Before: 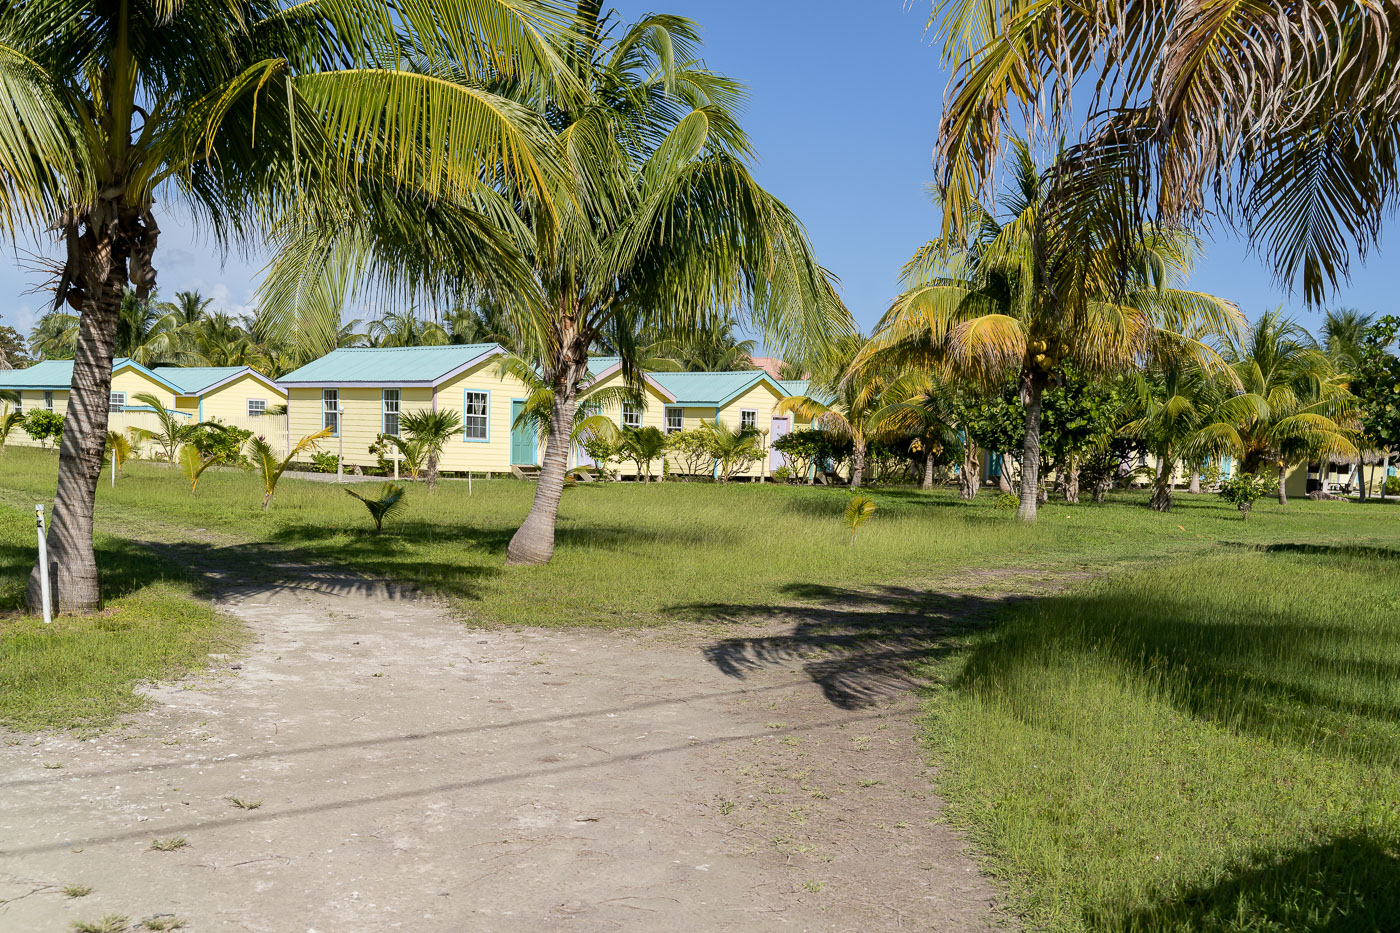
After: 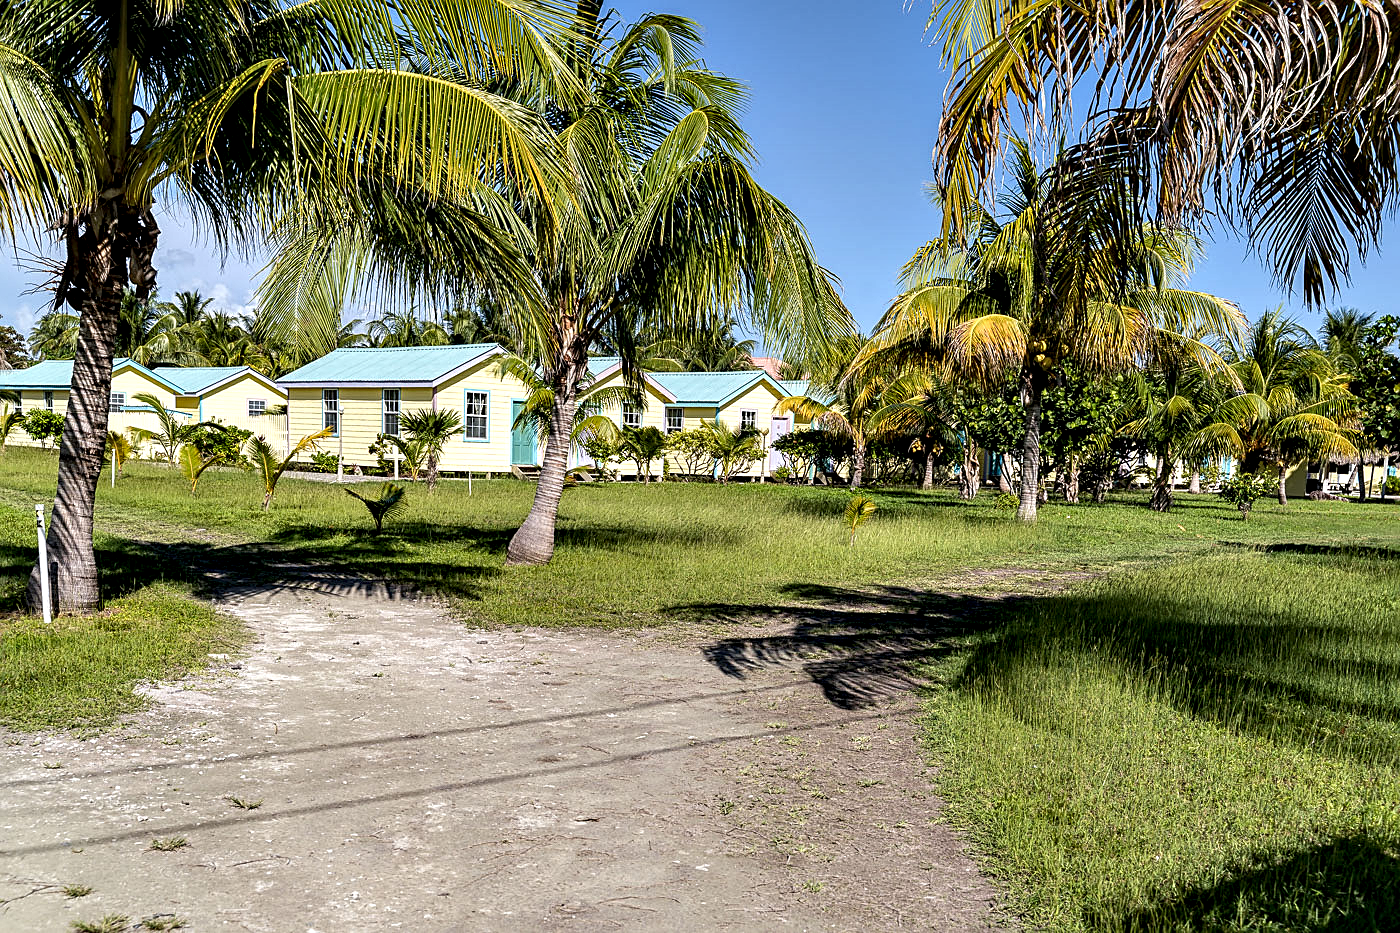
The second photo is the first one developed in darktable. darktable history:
local contrast: on, module defaults
sharpen: on, module defaults
contrast equalizer: octaves 7, y [[0.6 ×6], [0.55 ×6], [0 ×6], [0 ×6], [0 ×6]]
